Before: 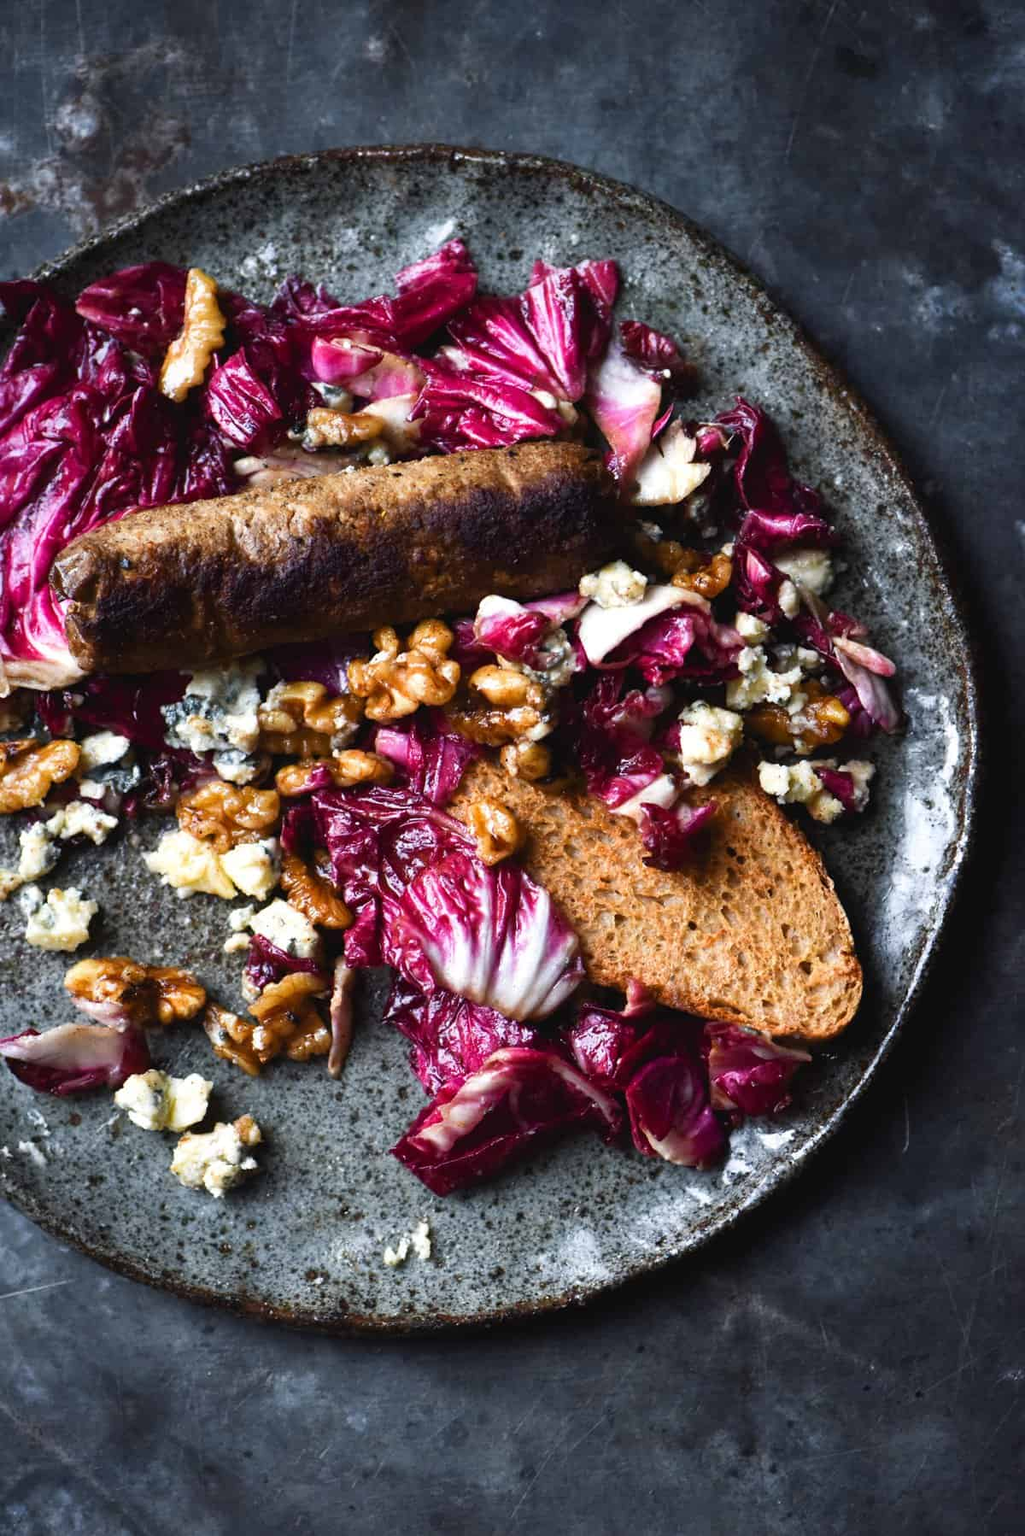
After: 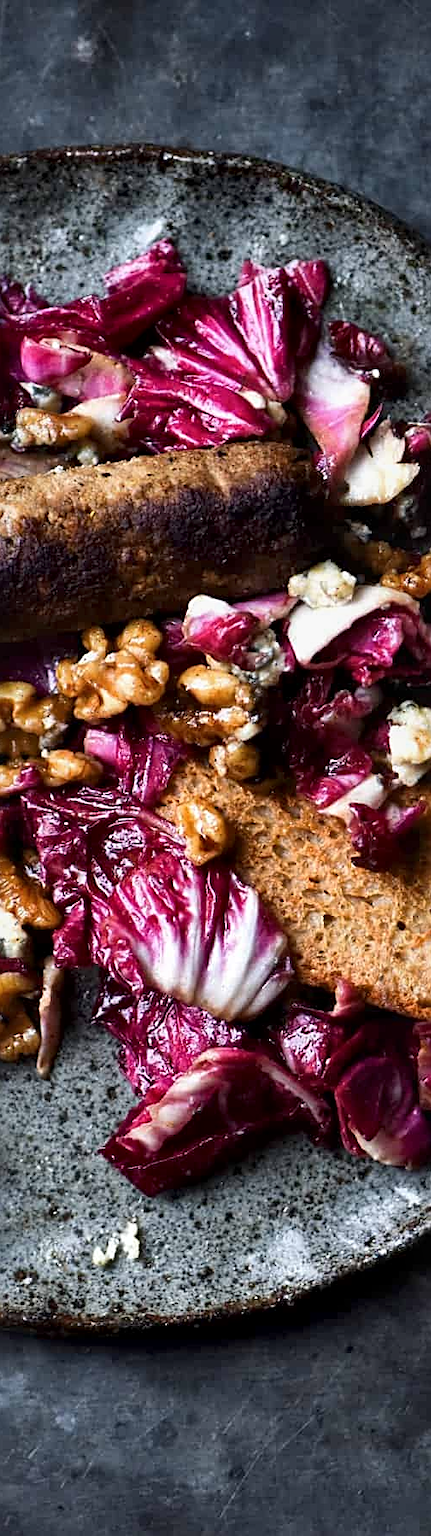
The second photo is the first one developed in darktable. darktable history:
sharpen: on, module defaults
crop: left 28.462%, right 29.394%
local contrast: mode bilateral grid, contrast 26, coarseness 61, detail 152%, midtone range 0.2
exposure: exposure -0.18 EV, compensate highlight preservation false
